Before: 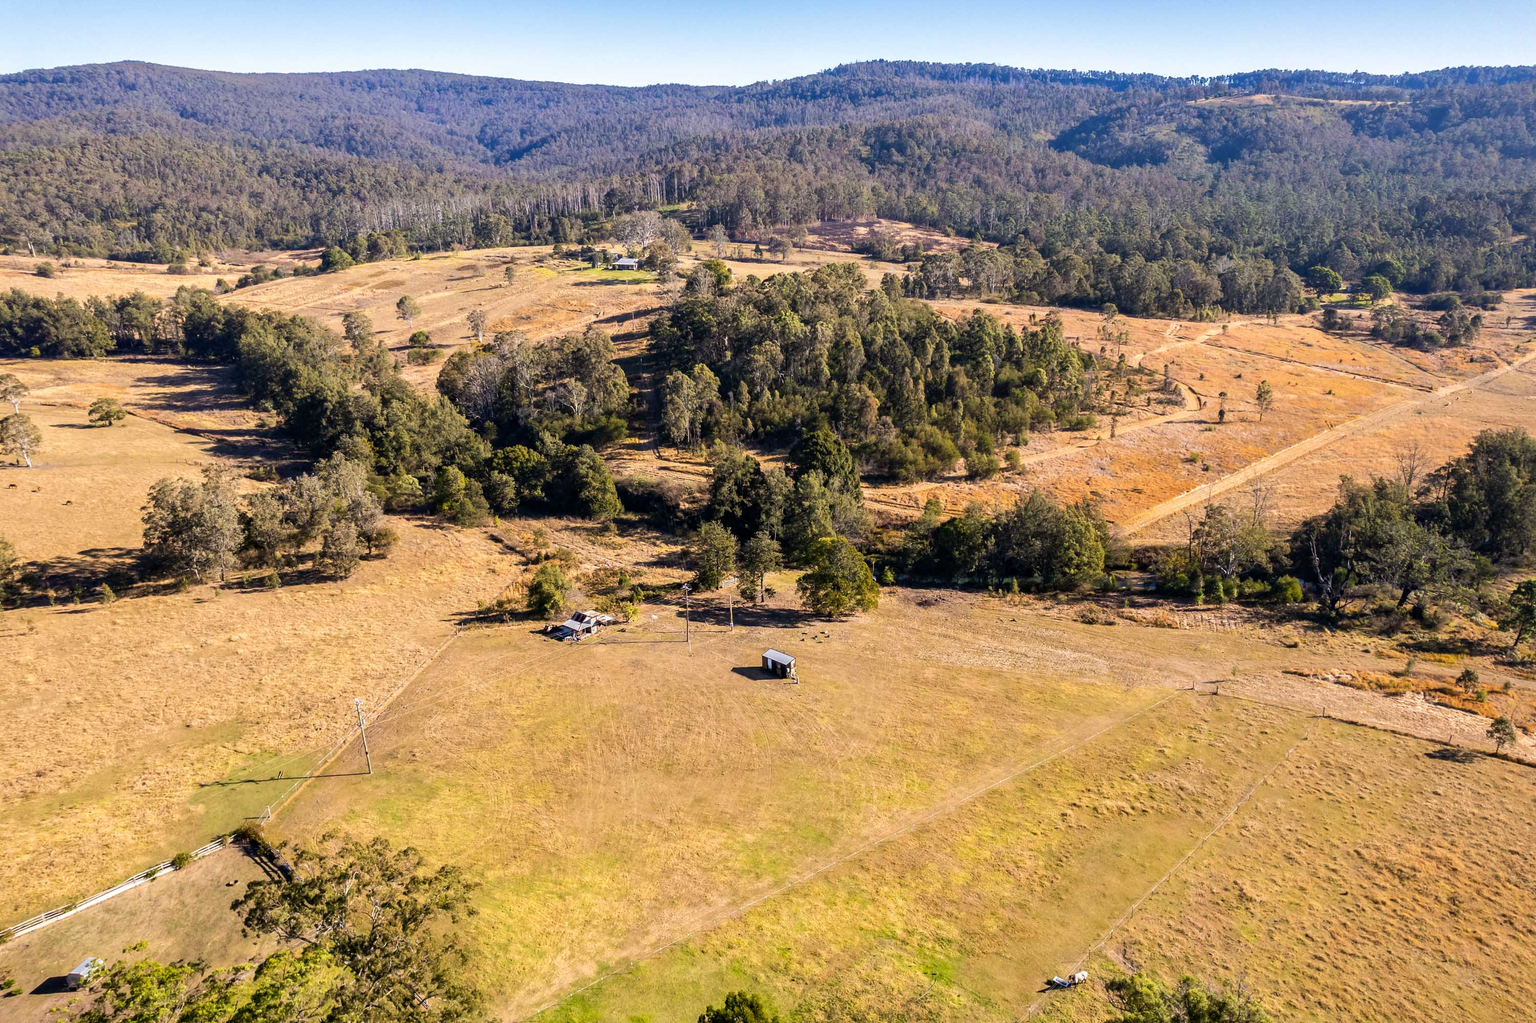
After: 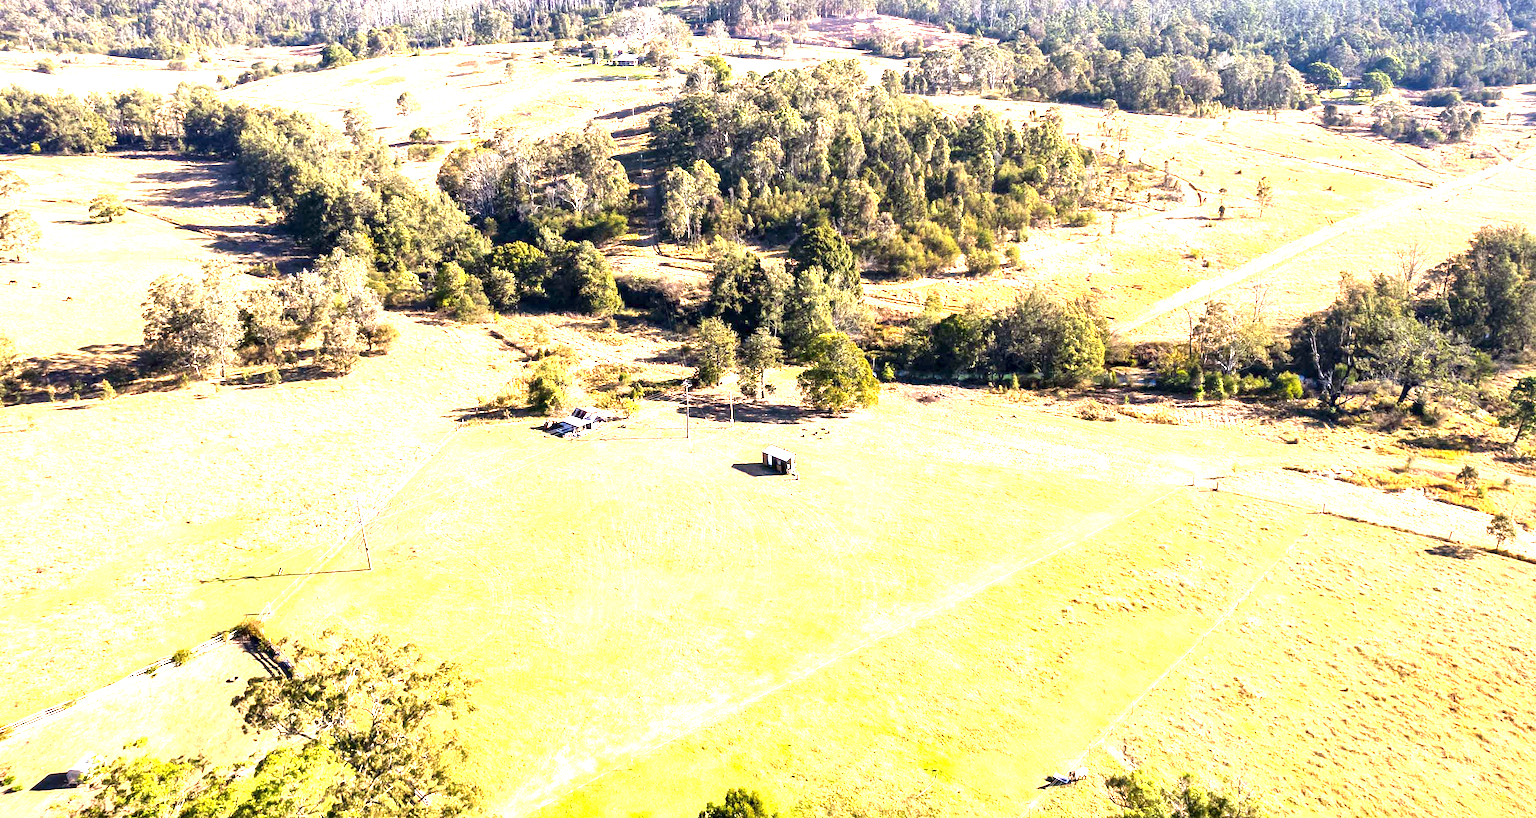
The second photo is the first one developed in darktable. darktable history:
crop and rotate: top 19.998%
exposure: exposure 2 EV, compensate exposure bias true, compensate highlight preservation false
